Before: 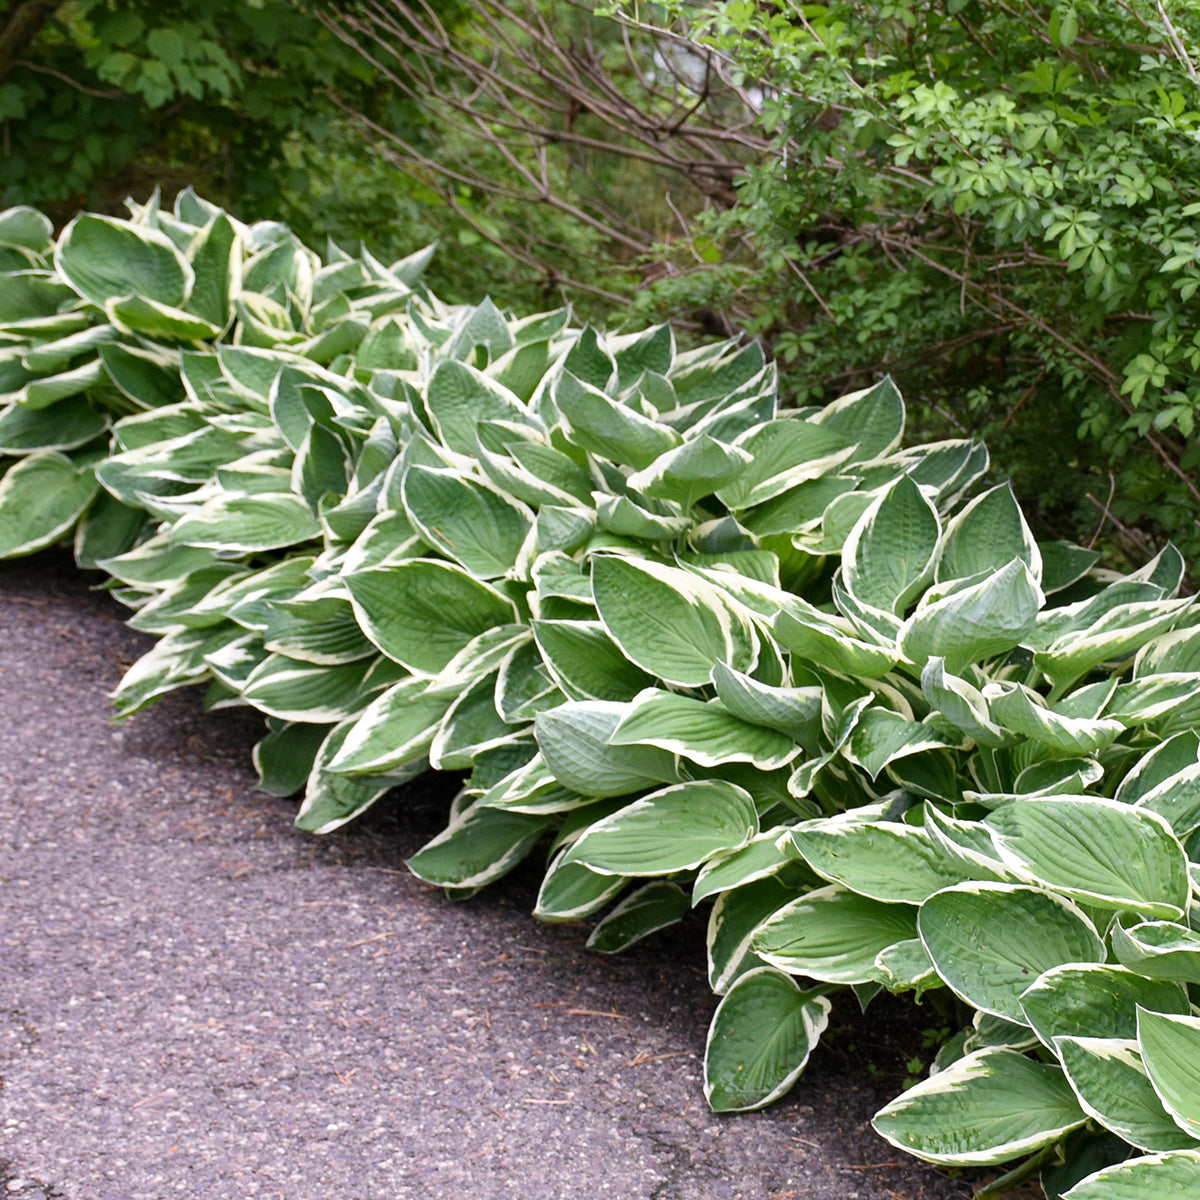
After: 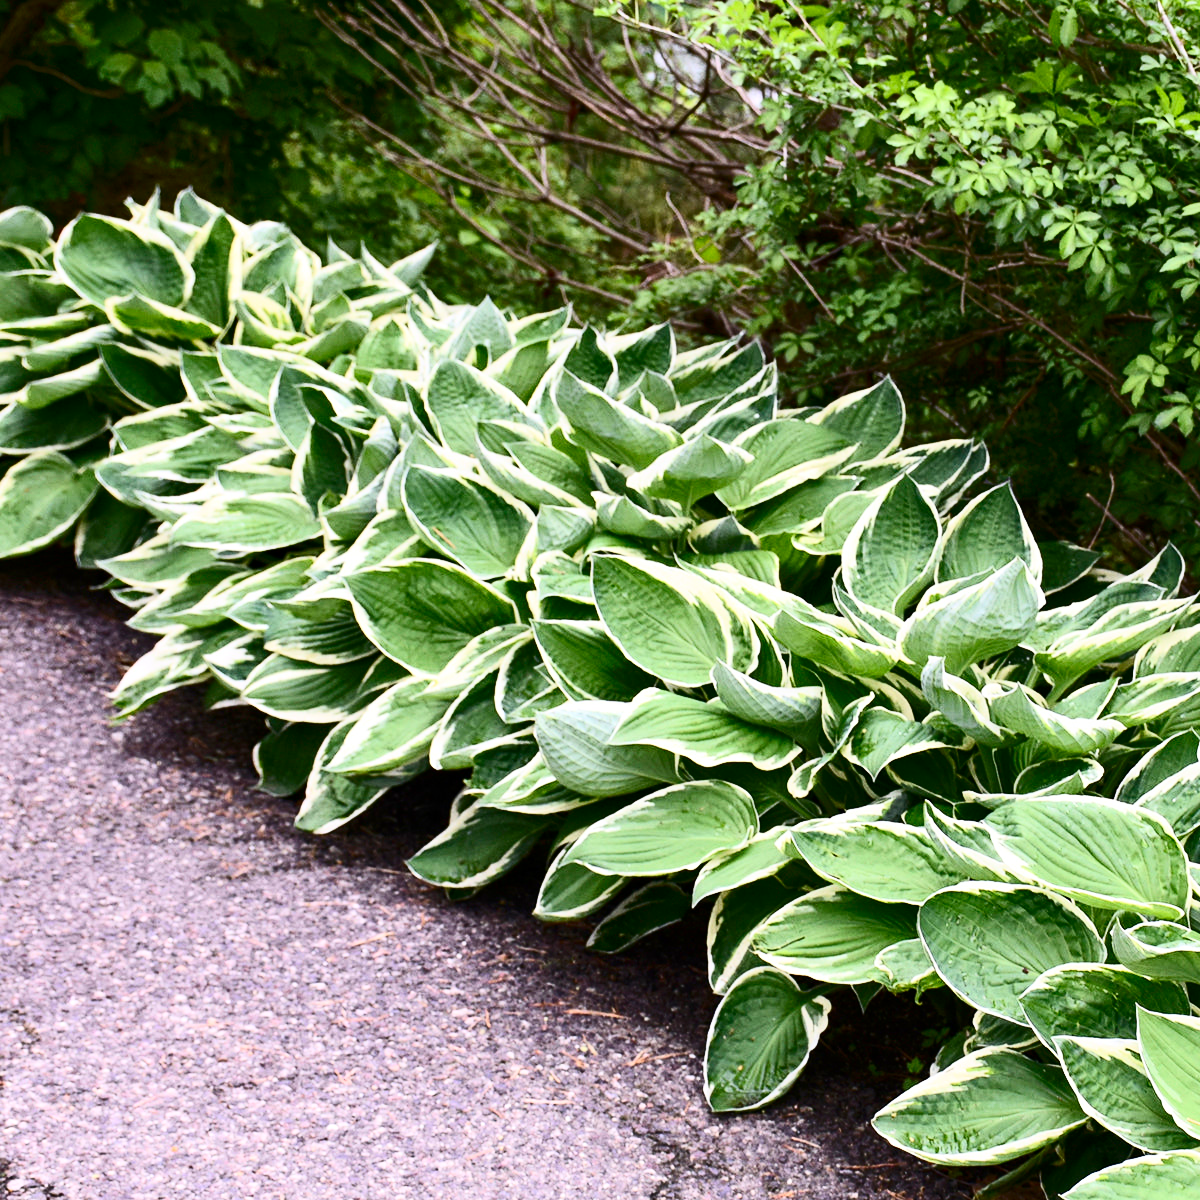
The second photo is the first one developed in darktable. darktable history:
contrast brightness saturation: contrast 0.401, brightness 0.046, saturation 0.257
